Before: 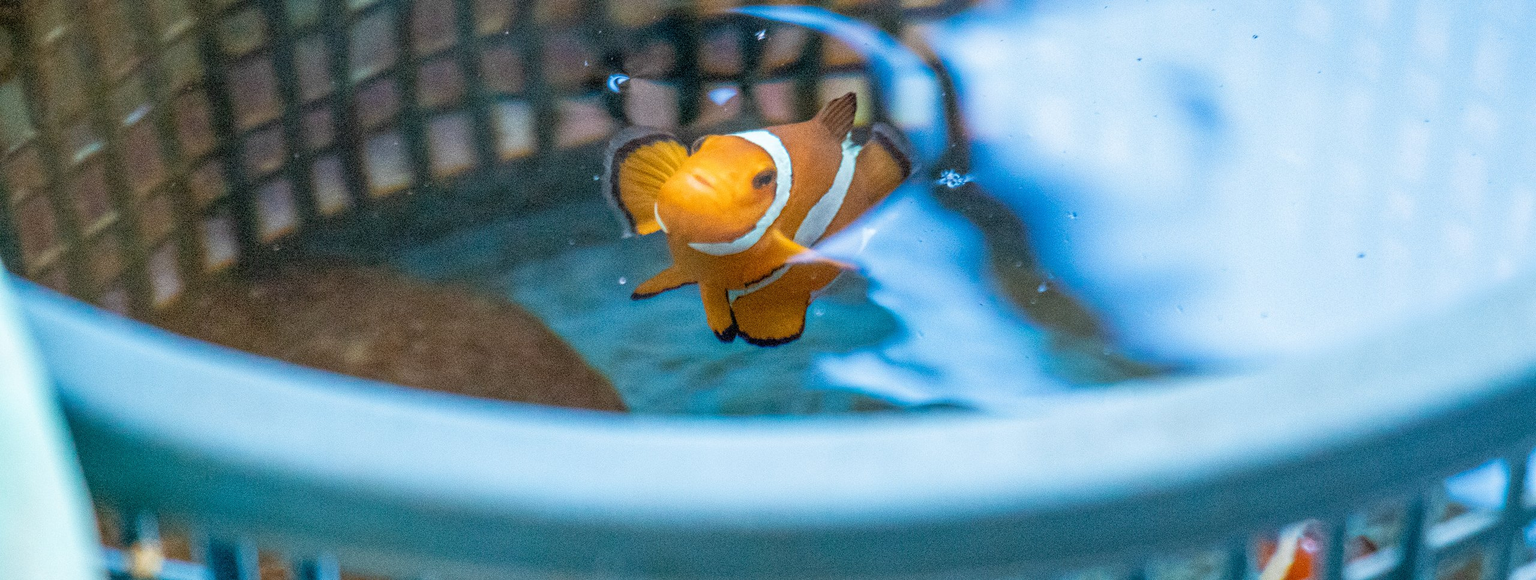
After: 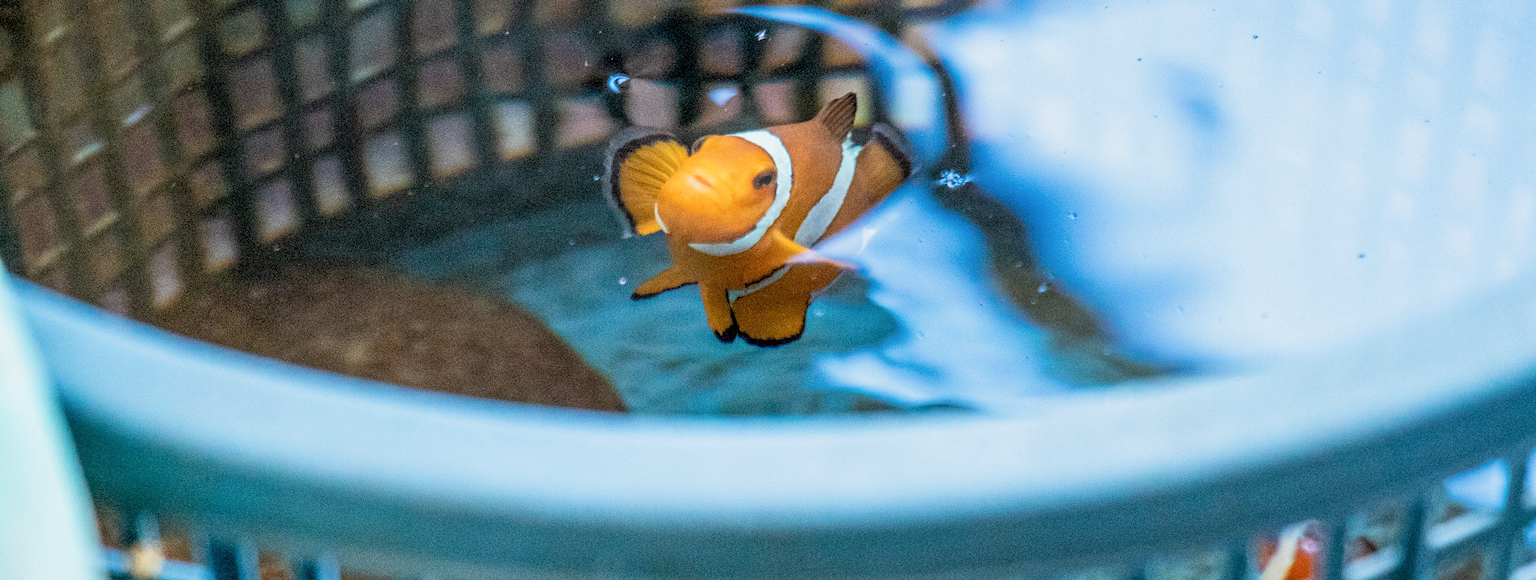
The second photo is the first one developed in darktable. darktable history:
filmic rgb: middle gray luminance 21.46%, black relative exposure -14.08 EV, white relative exposure 2.97 EV, target black luminance 0%, hardness 8.81, latitude 59.94%, contrast 1.208, highlights saturation mix 3.76%, shadows ↔ highlights balance 41.53%
